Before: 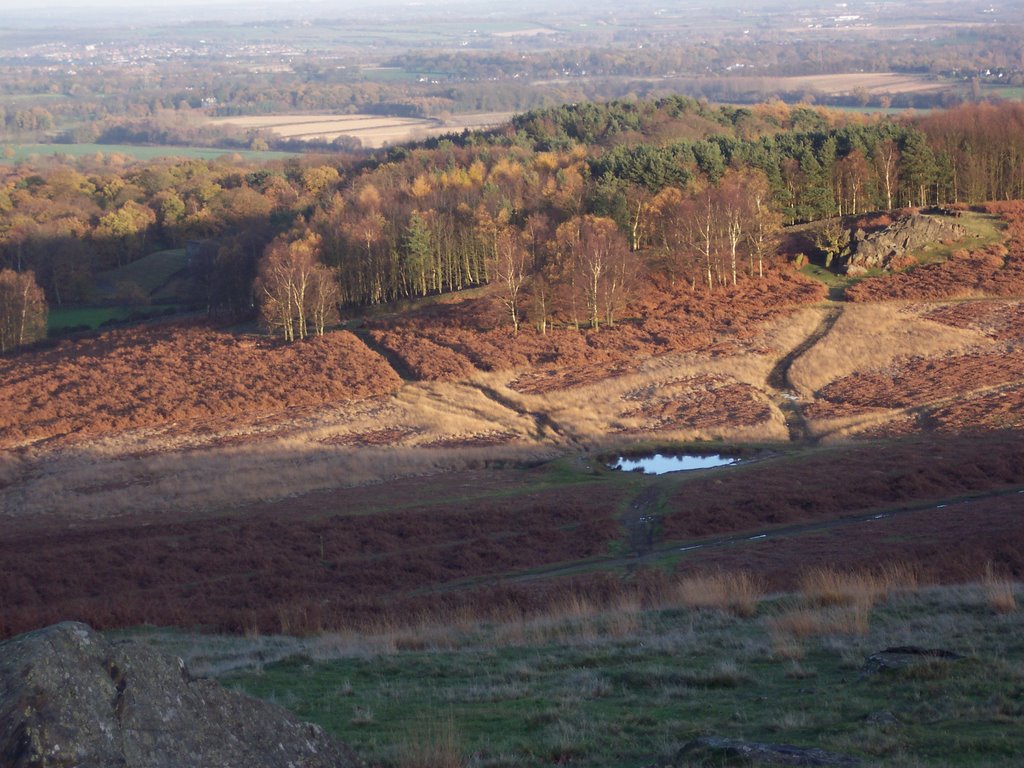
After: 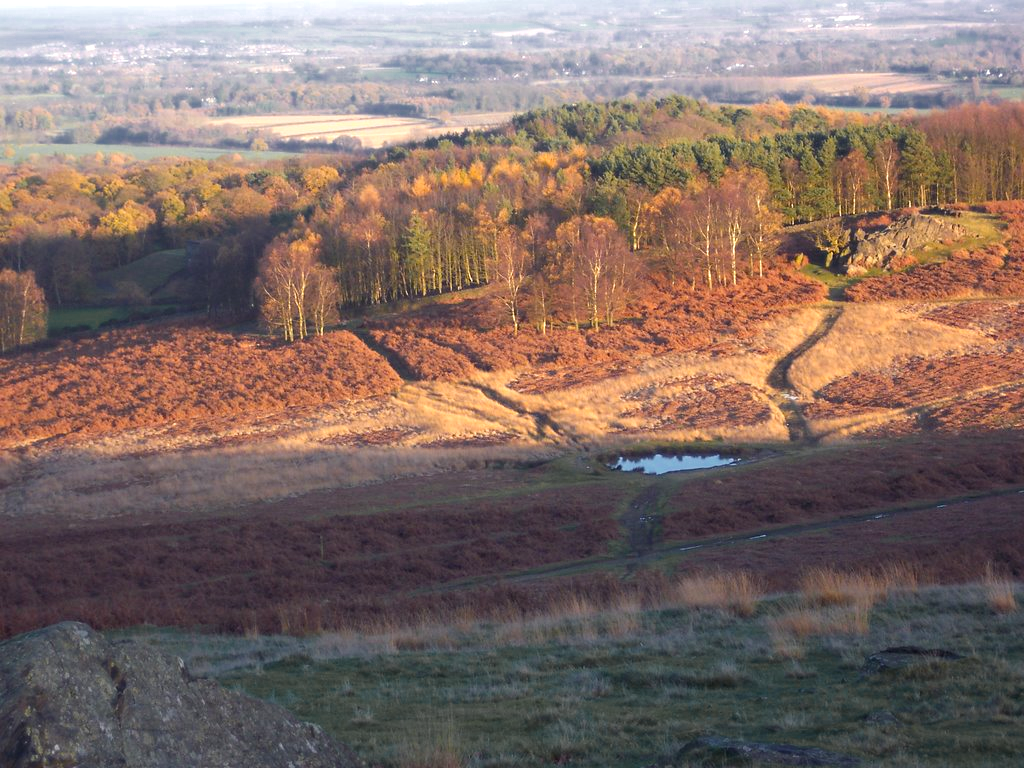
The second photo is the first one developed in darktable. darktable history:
exposure: black level correction 0, exposure 0.499 EV, compensate highlight preservation false
color zones: curves: ch0 [(0, 0.499) (0.143, 0.5) (0.286, 0.5) (0.429, 0.476) (0.571, 0.284) (0.714, 0.243) (0.857, 0.449) (1, 0.499)]; ch1 [(0, 0.532) (0.143, 0.645) (0.286, 0.696) (0.429, 0.211) (0.571, 0.504) (0.714, 0.493) (0.857, 0.495) (1, 0.532)]; ch2 [(0, 0.5) (0.143, 0.5) (0.286, 0.427) (0.429, 0.324) (0.571, 0.5) (0.714, 0.5) (0.857, 0.5) (1, 0.5)]
